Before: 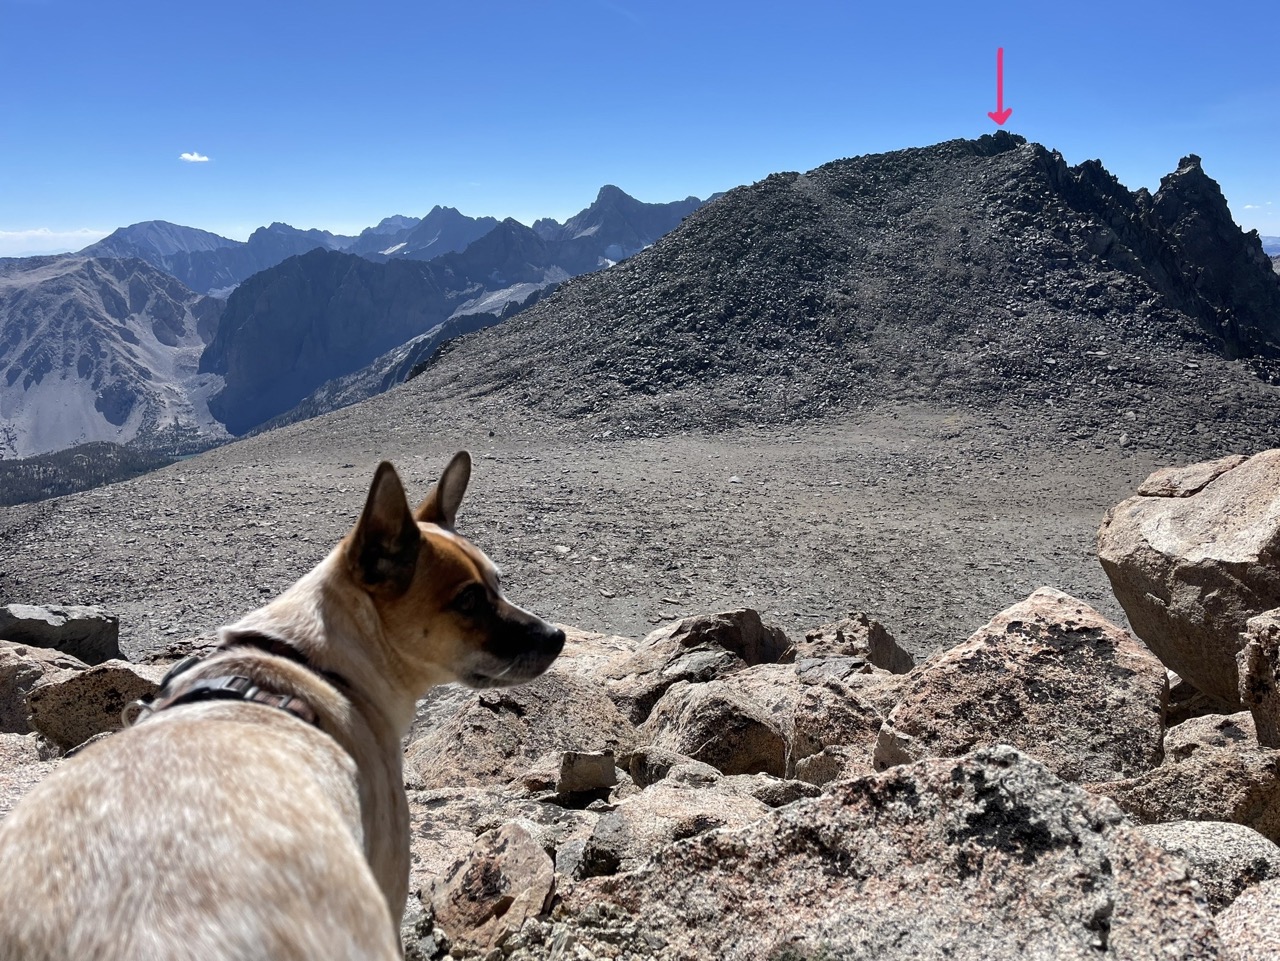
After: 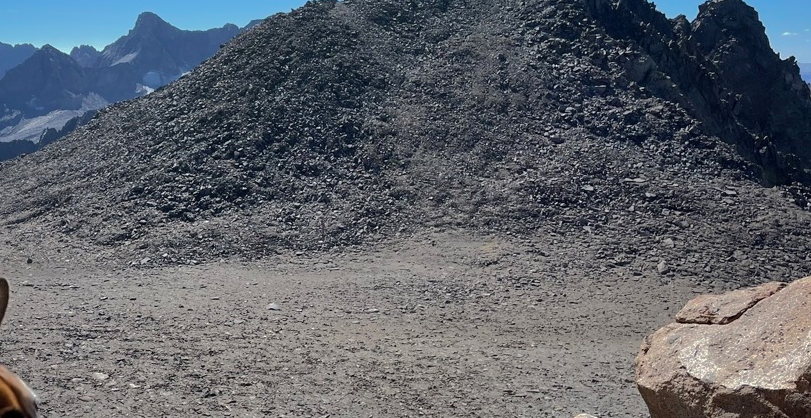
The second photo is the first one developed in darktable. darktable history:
crop: left 36.164%, top 18.083%, right 0.408%, bottom 38.378%
contrast brightness saturation: saturation -0.057
shadows and highlights: shadows 25.2, highlights -70.71
